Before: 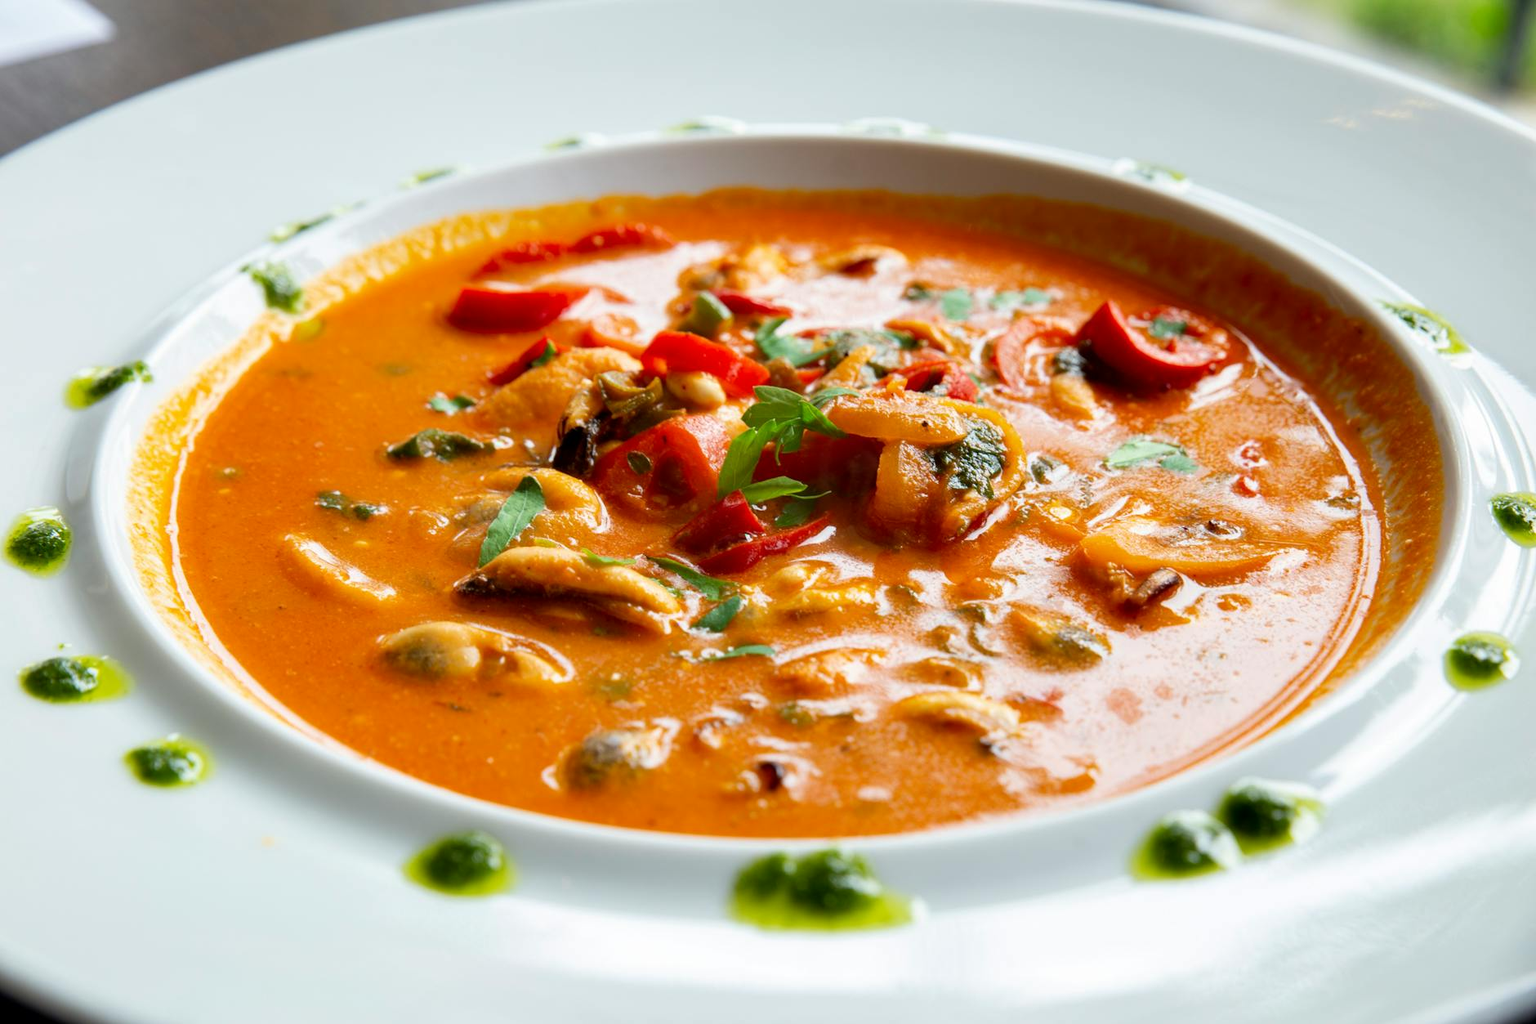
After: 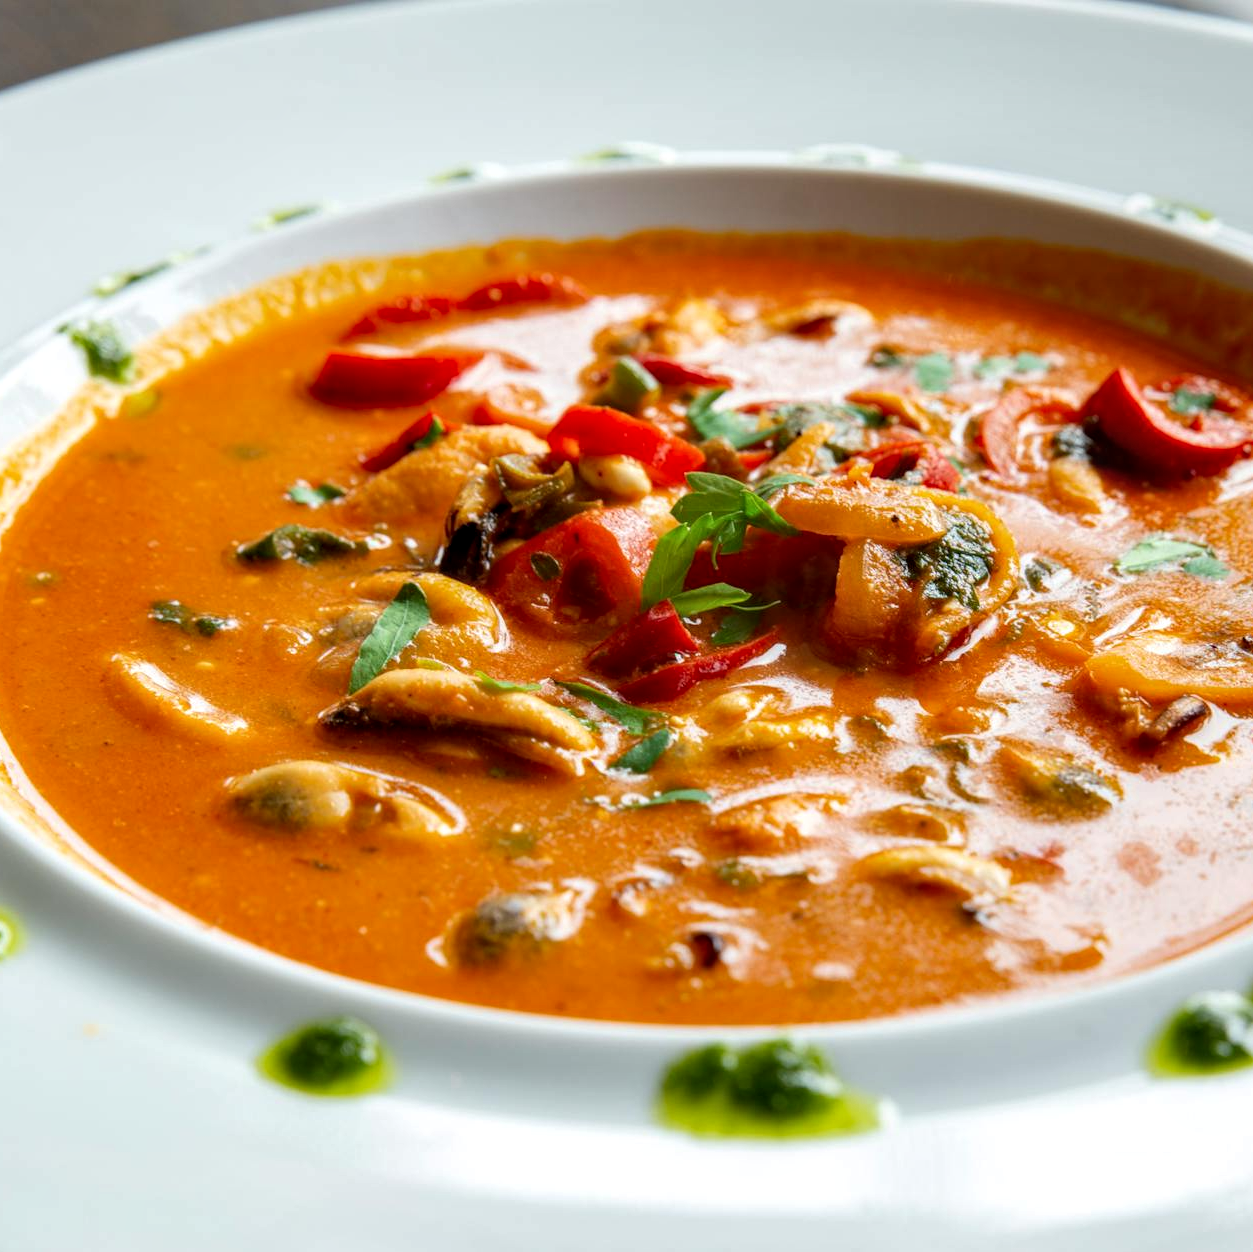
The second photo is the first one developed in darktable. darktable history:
crop and rotate: left 12.673%, right 20.66%
local contrast: on, module defaults
